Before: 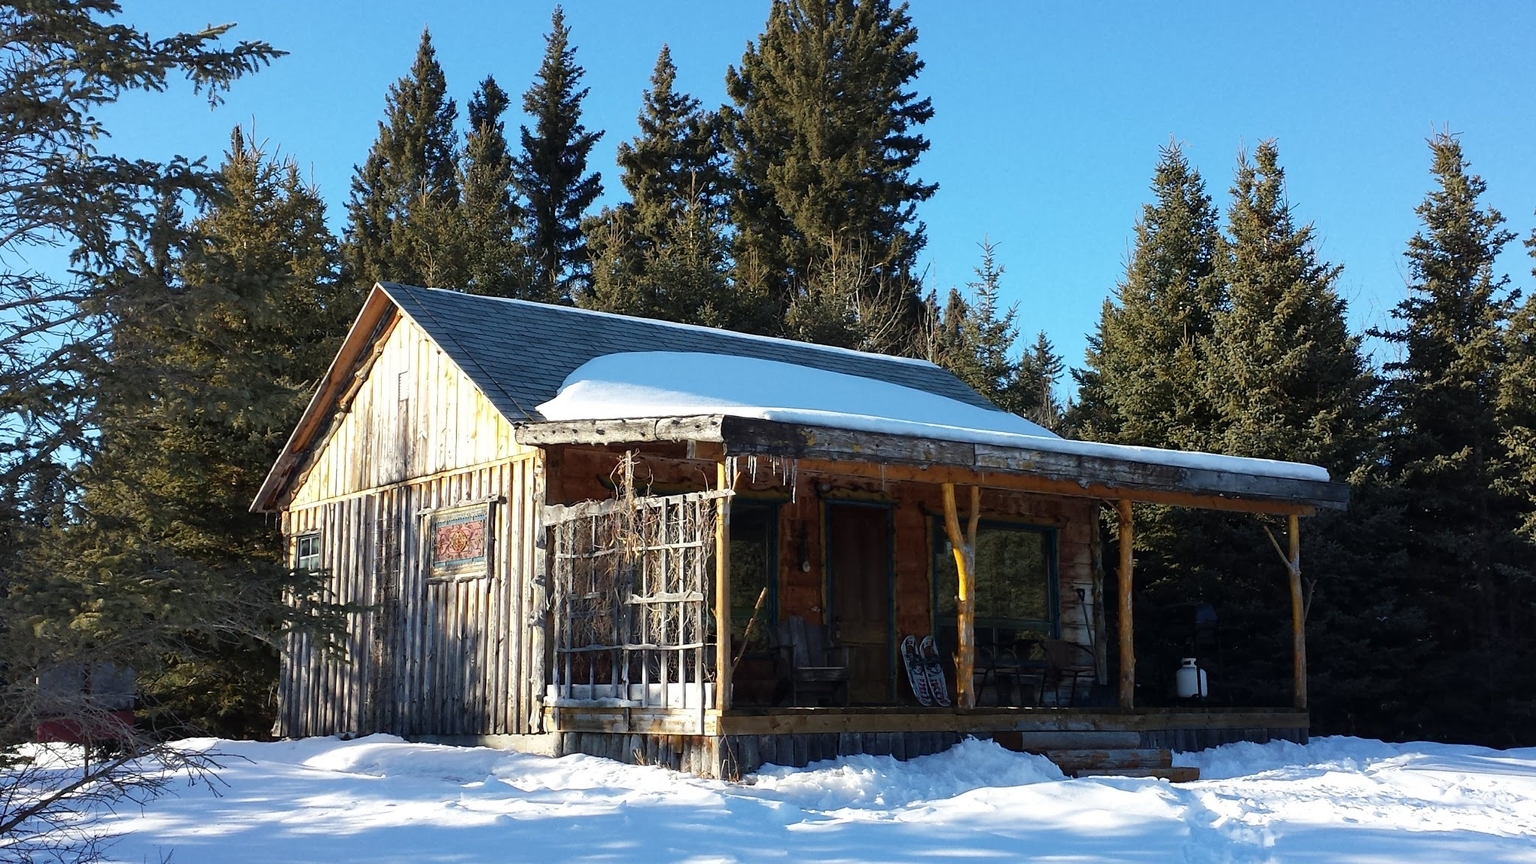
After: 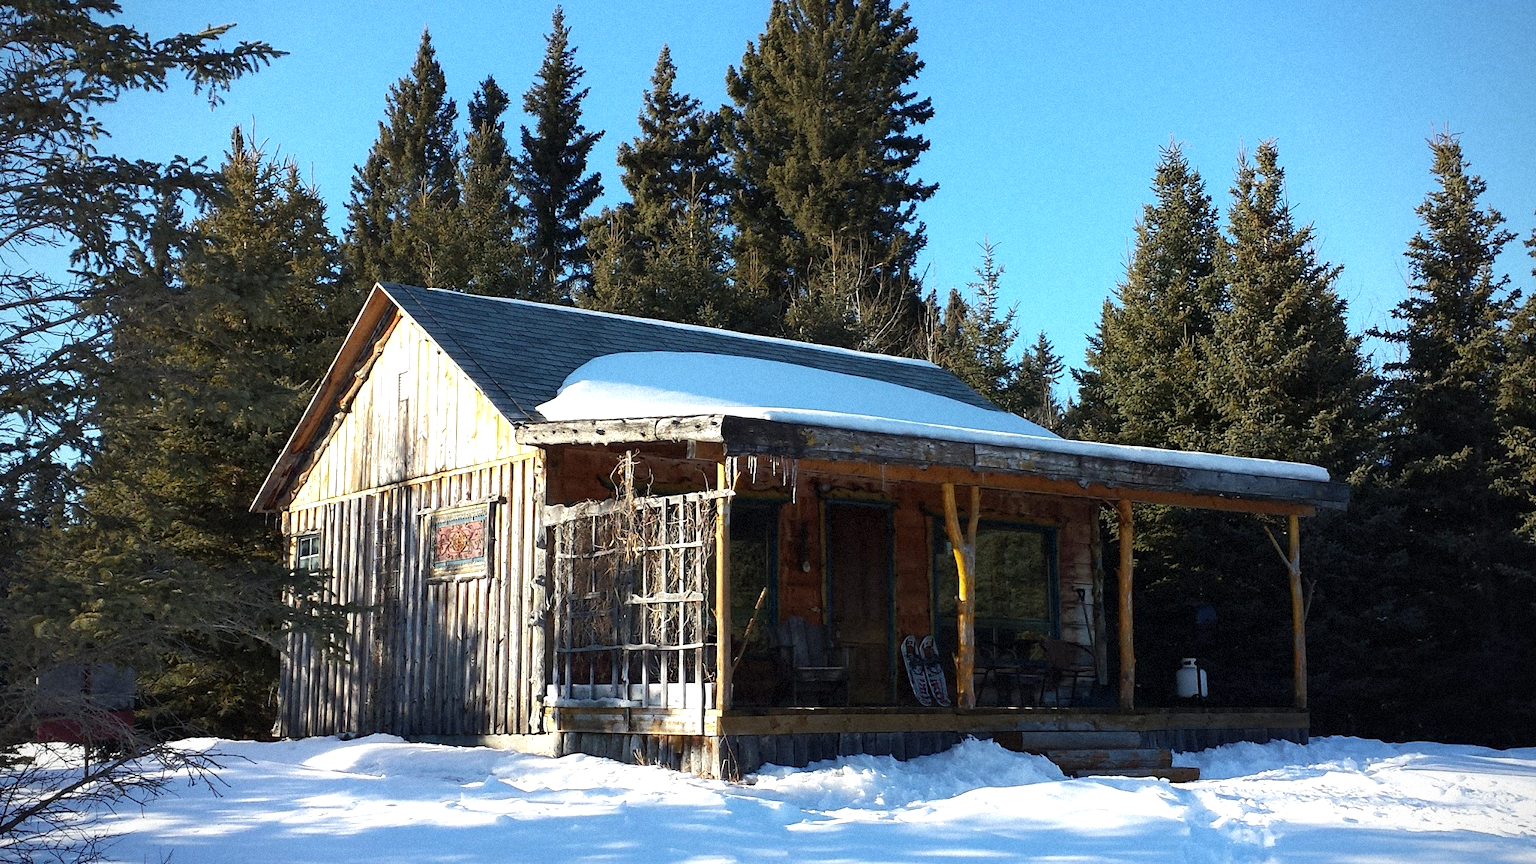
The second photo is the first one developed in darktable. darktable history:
tone equalizer: -8 EV -0.001 EV, -7 EV 0.001 EV, -6 EV -0.002 EV, -5 EV -0.003 EV, -4 EV -0.062 EV, -3 EV -0.222 EV, -2 EV -0.267 EV, -1 EV 0.105 EV, +0 EV 0.303 EV
grain: mid-tones bias 0%
vignetting: saturation 0, unbound false
